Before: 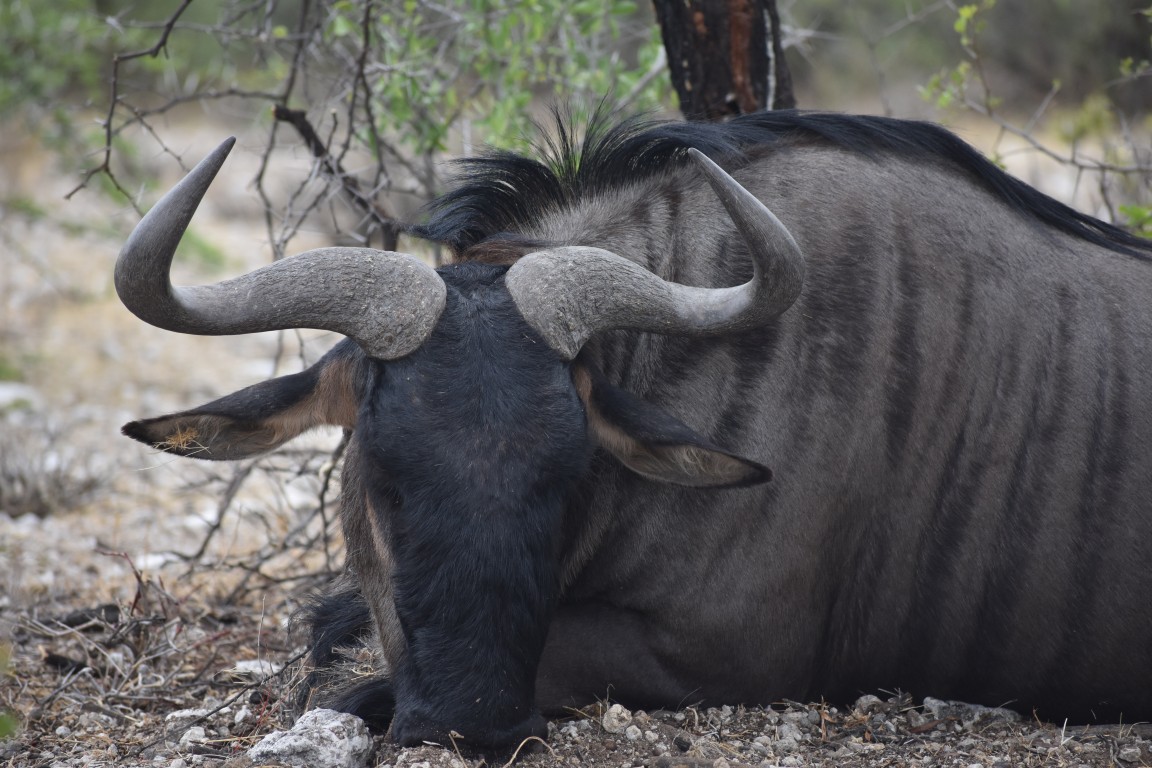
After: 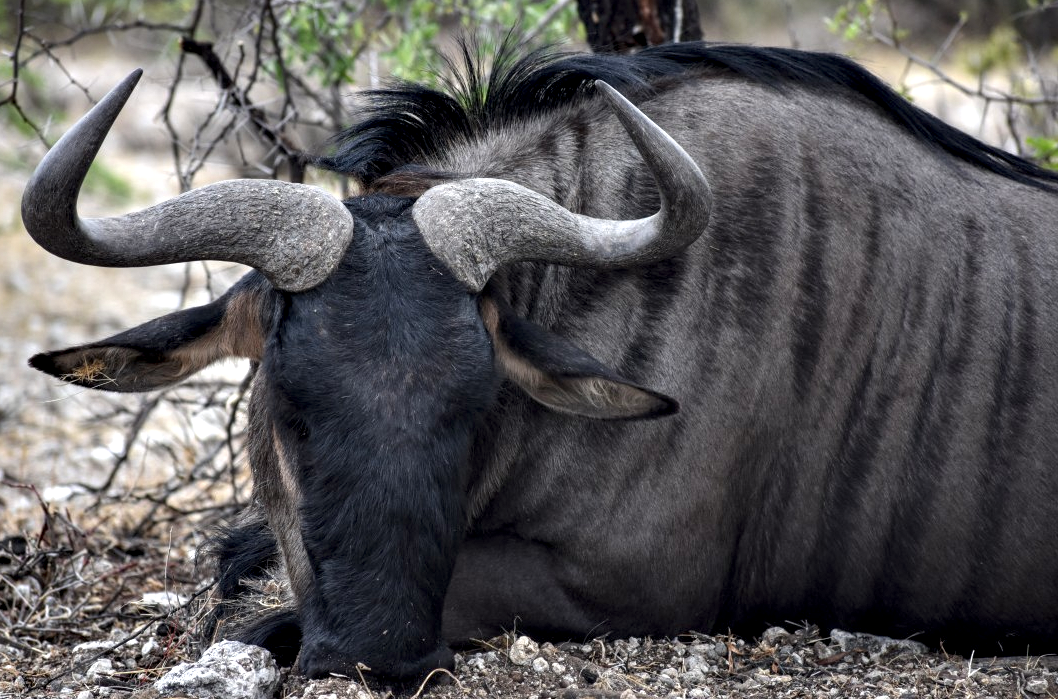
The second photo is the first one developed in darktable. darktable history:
contrast equalizer: octaves 7, y [[0.6 ×6], [0.55 ×6], [0 ×6], [0 ×6], [0 ×6]]
local contrast: on, module defaults
crop and rotate: left 8.083%, top 8.903%
